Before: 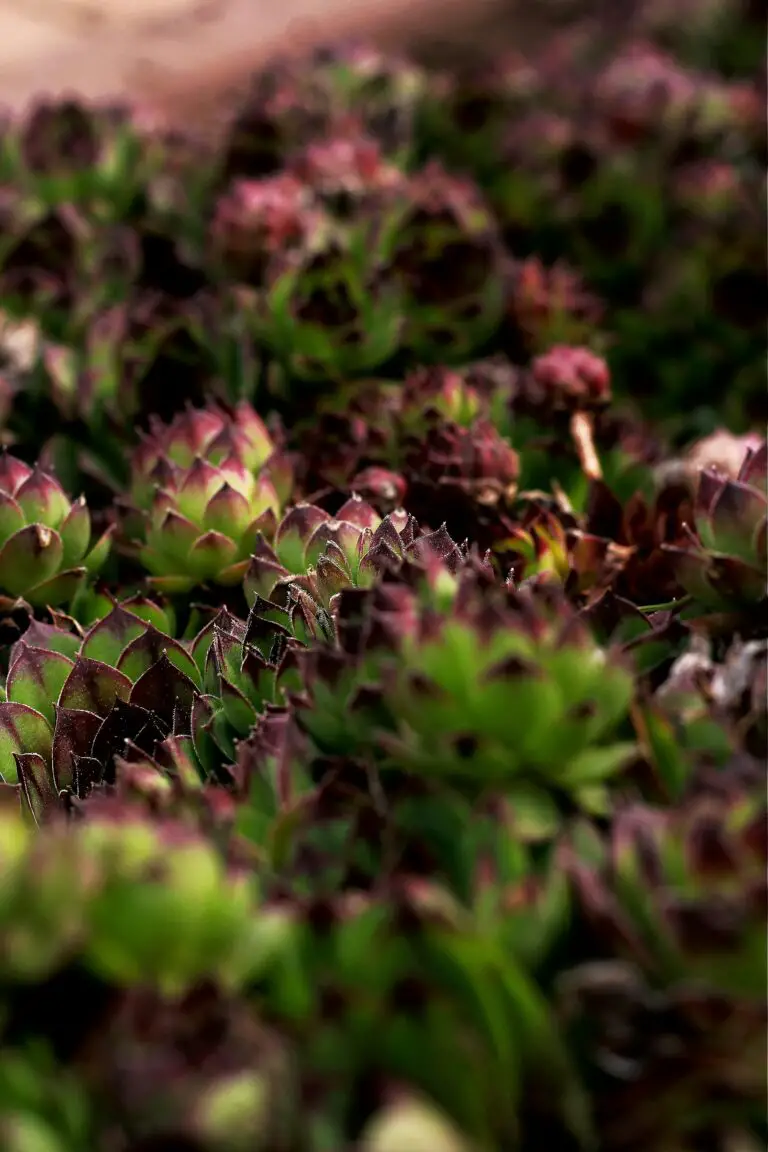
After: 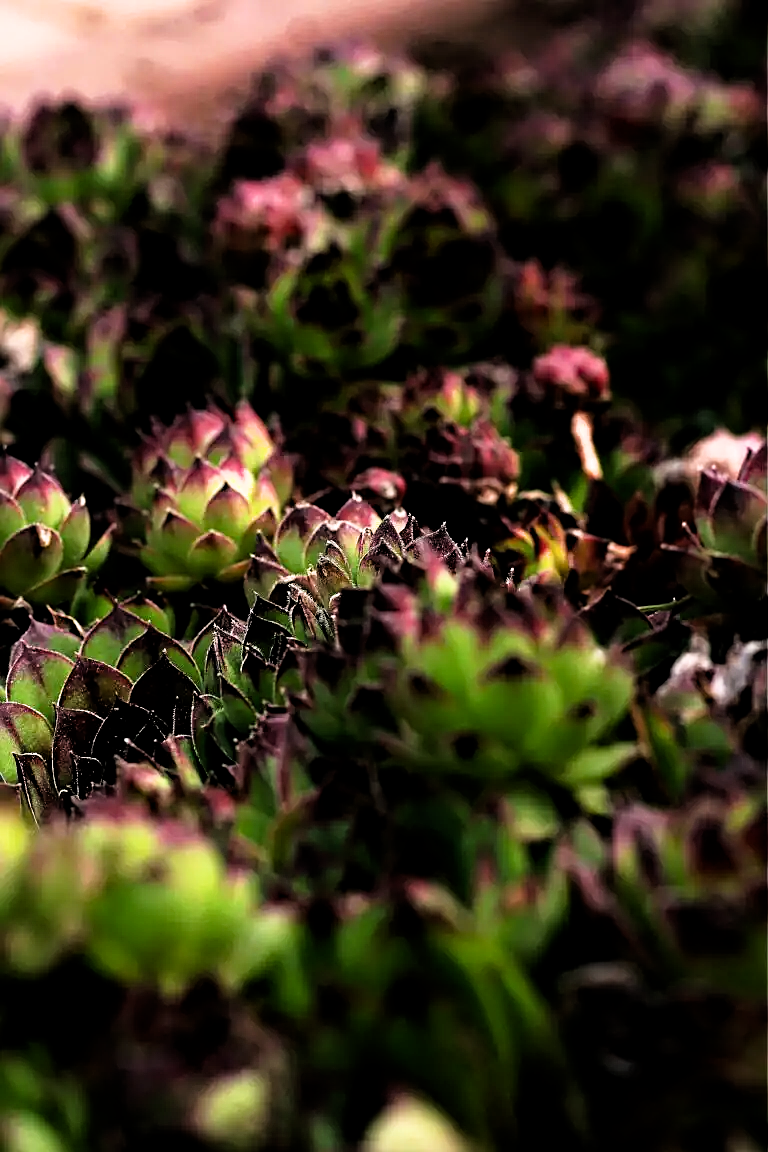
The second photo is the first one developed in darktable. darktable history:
haze removal: compatibility mode true, adaptive false
tone equalizer: -8 EV -0.761 EV, -7 EV -0.702 EV, -6 EV -0.565 EV, -5 EV -0.405 EV, -3 EV 0.397 EV, -2 EV 0.6 EV, -1 EV 0.678 EV, +0 EV 0.771 EV
sharpen: on, module defaults
filmic rgb: middle gray luminance 21.5%, black relative exposure -14.08 EV, white relative exposure 2.97 EV, target black luminance 0%, hardness 8.78, latitude 60.19%, contrast 1.212, highlights saturation mix 3.51%, shadows ↔ highlights balance 41.6%
